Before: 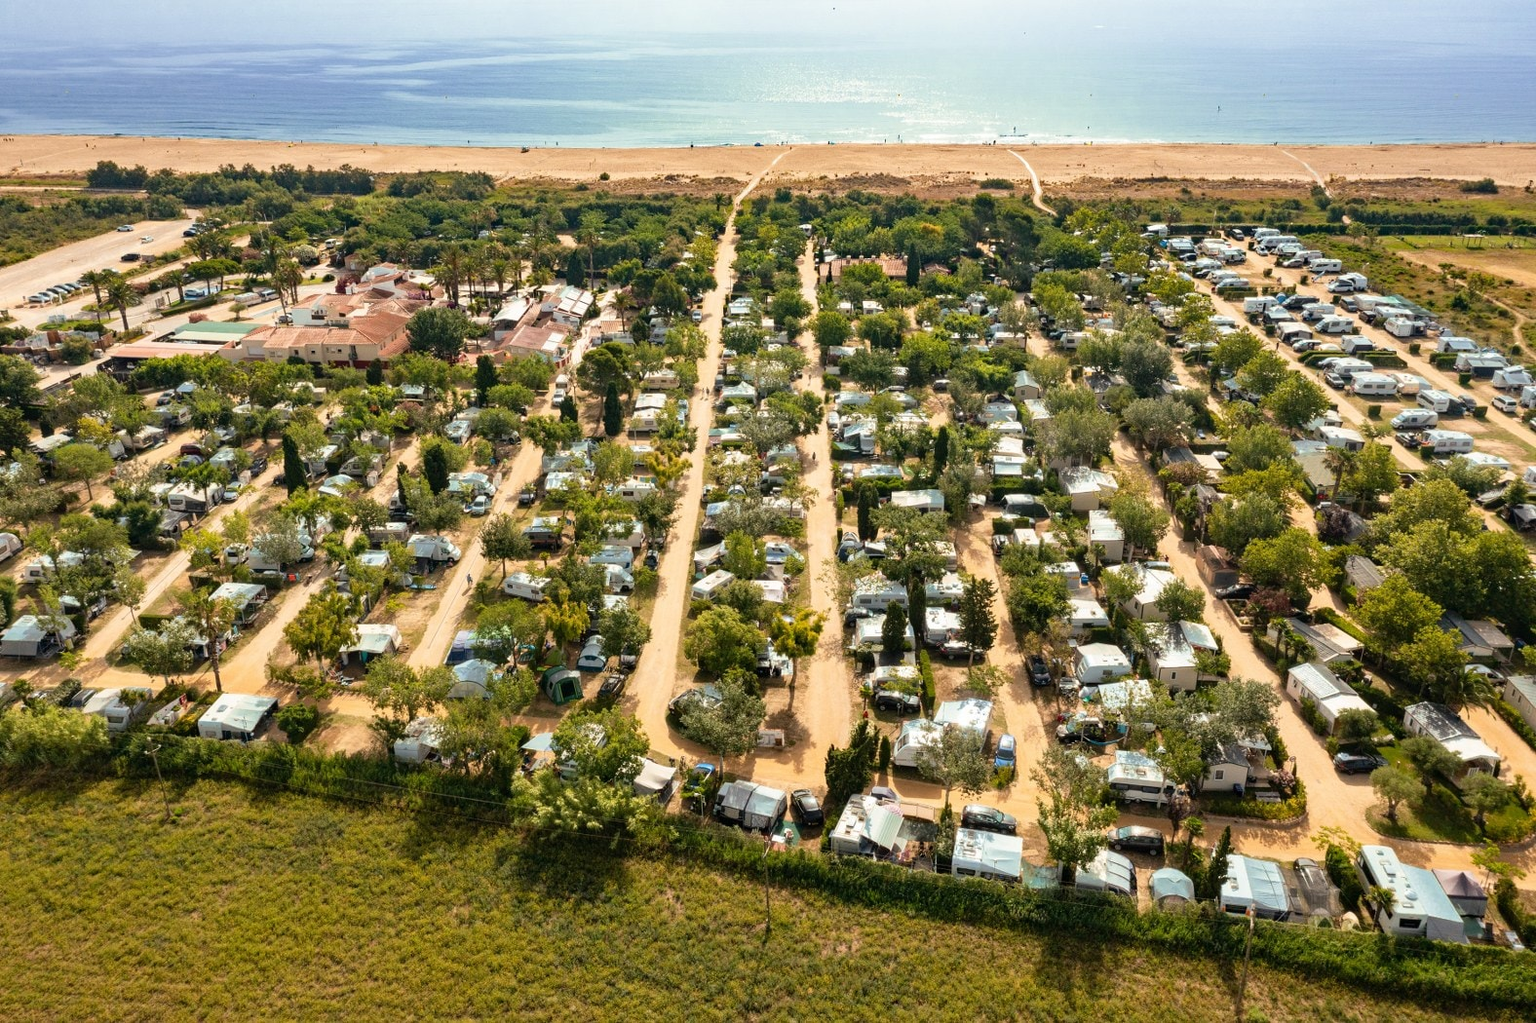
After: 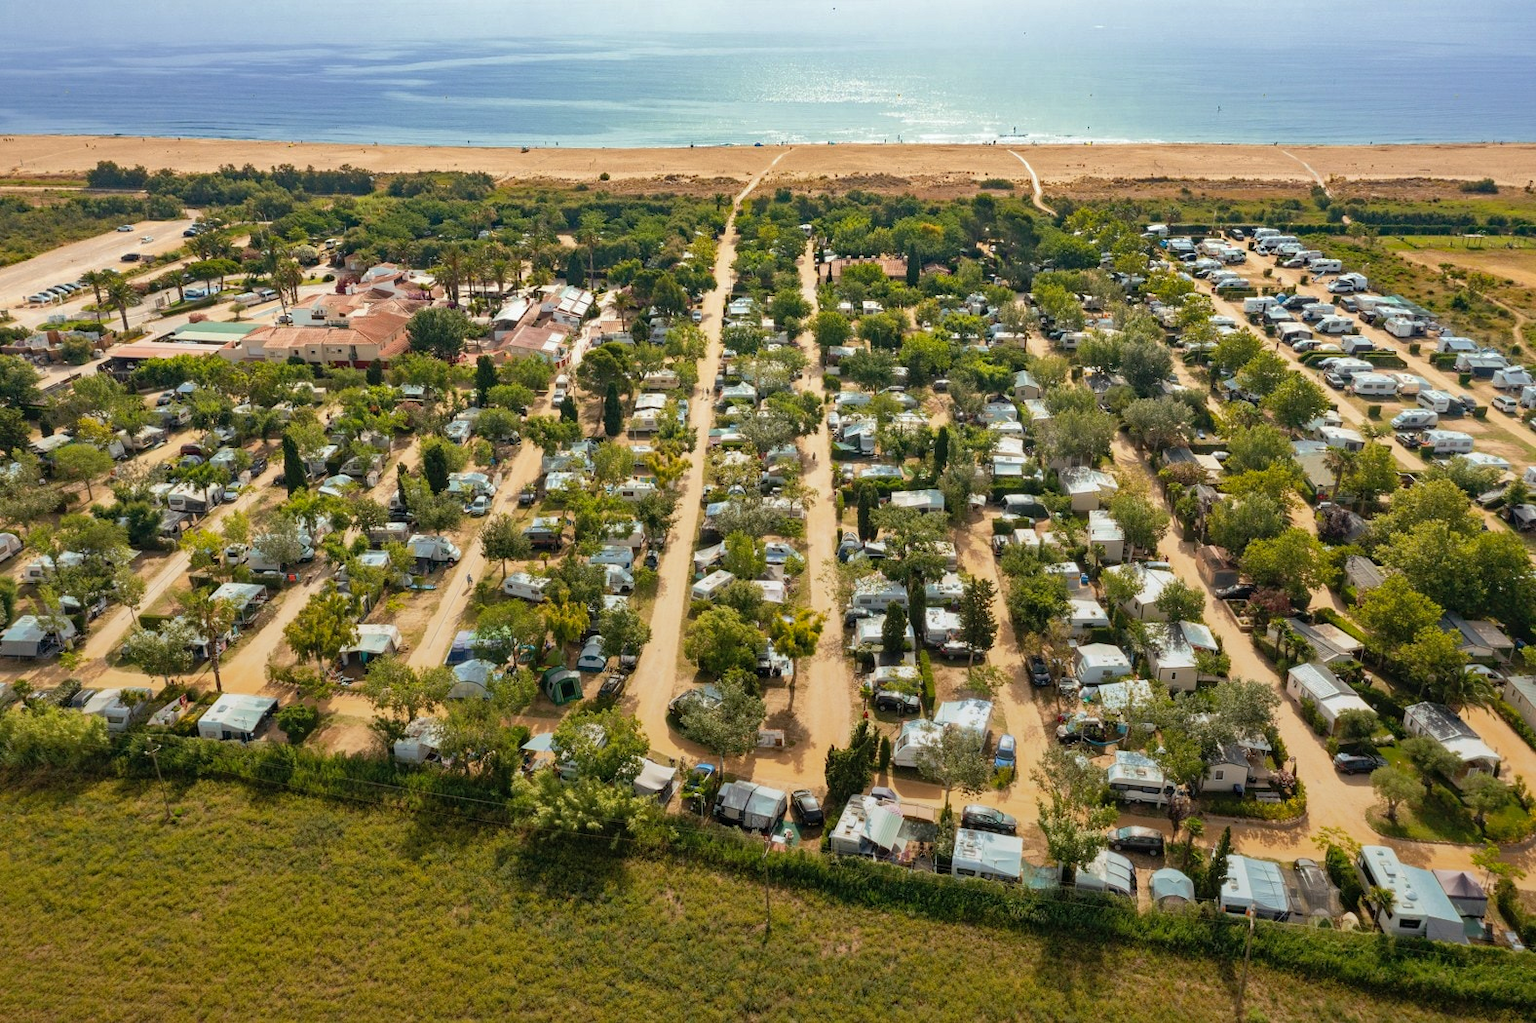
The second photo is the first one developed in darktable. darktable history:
graduated density: rotation -180°, offset 24.95
shadows and highlights: on, module defaults
rotate and perspective: automatic cropping original format, crop left 0, crop top 0
vibrance: vibrance 20%
white balance: red 0.986, blue 1.01
